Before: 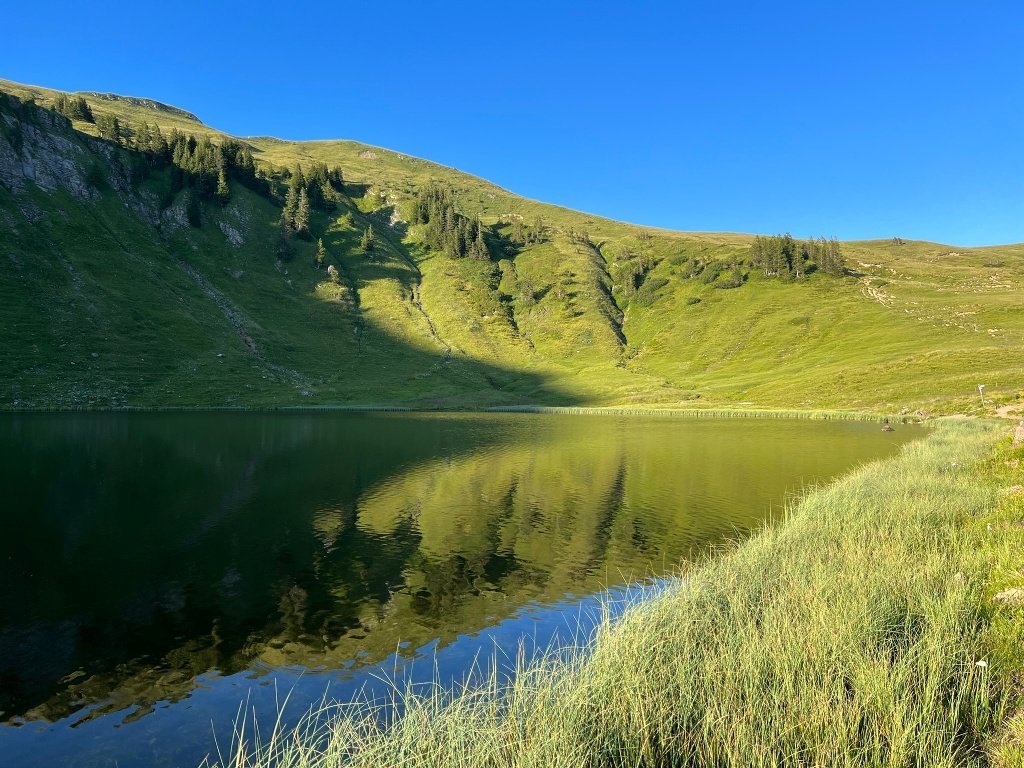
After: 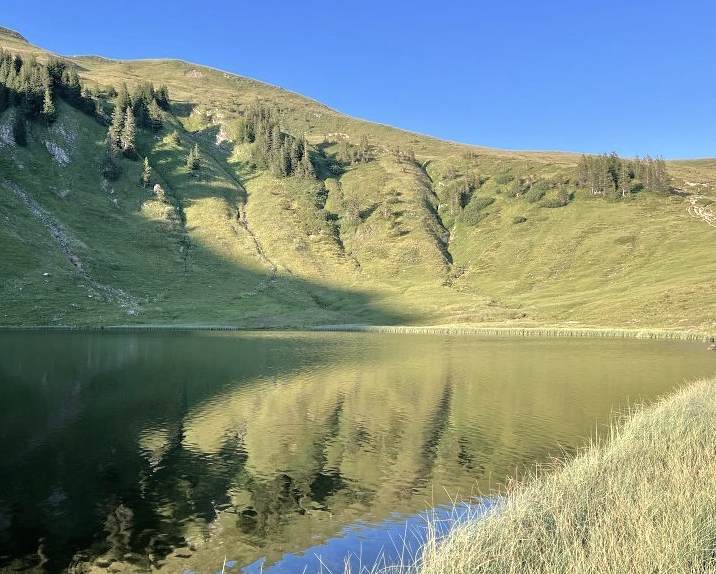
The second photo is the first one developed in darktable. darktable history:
white balance: red 1.05, blue 1.072
crop and rotate: left 17.046%, top 10.659%, right 12.989%, bottom 14.553%
tone equalizer: -7 EV 0.15 EV, -6 EV 0.6 EV, -5 EV 1.15 EV, -4 EV 1.33 EV, -3 EV 1.15 EV, -2 EV 0.6 EV, -1 EV 0.15 EV, mask exposure compensation -0.5 EV
rotate and perspective: crop left 0, crop top 0
color balance: input saturation 100.43%, contrast fulcrum 14.22%, output saturation 70.41%
